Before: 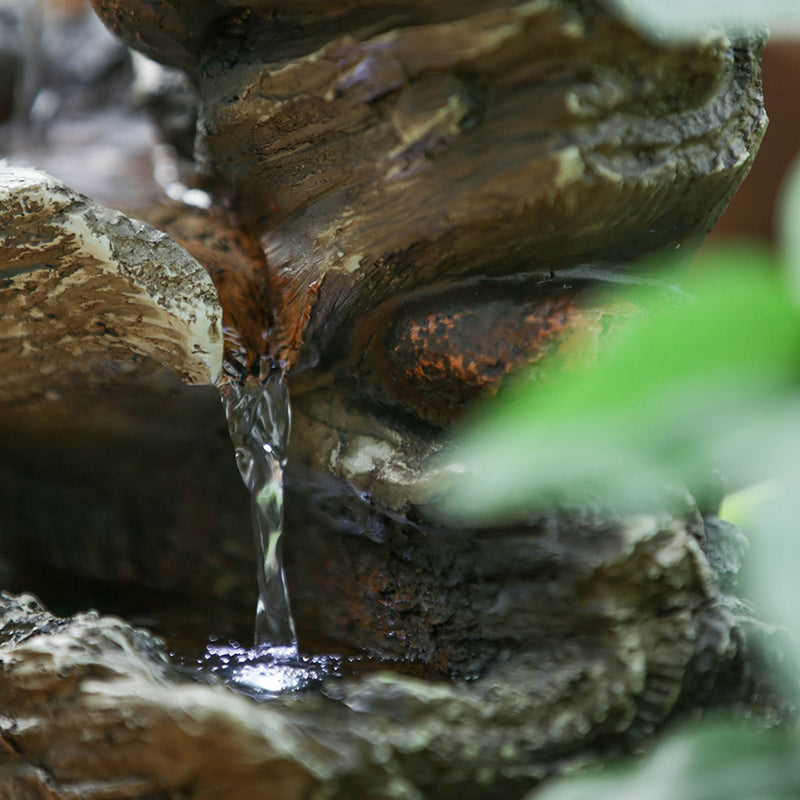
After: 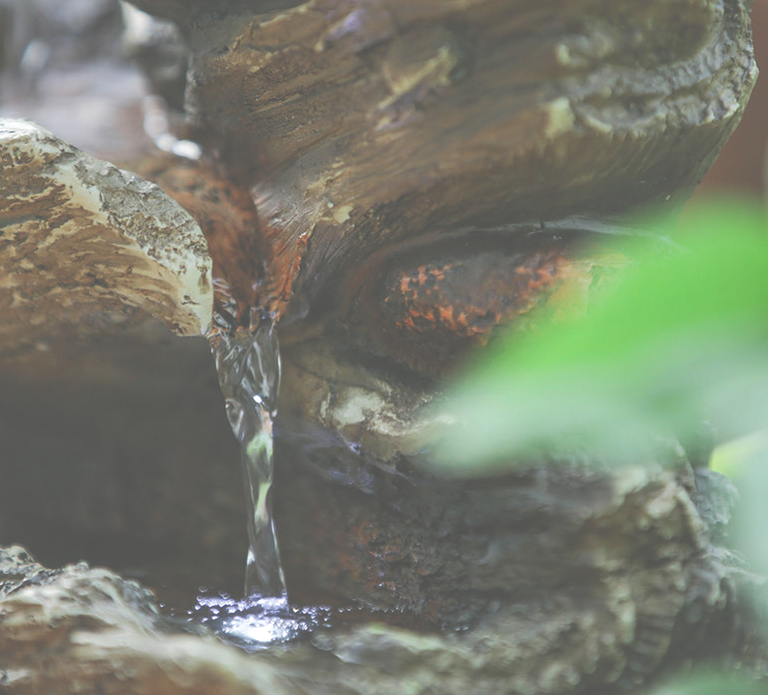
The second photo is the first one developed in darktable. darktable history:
exposure: black level correction -0.042, exposure 0.063 EV, compensate highlight preservation false
shadows and highlights: on, module defaults
crop: left 1.268%, top 6.148%, right 1.267%, bottom 6.782%
contrast brightness saturation: brightness 0.146
